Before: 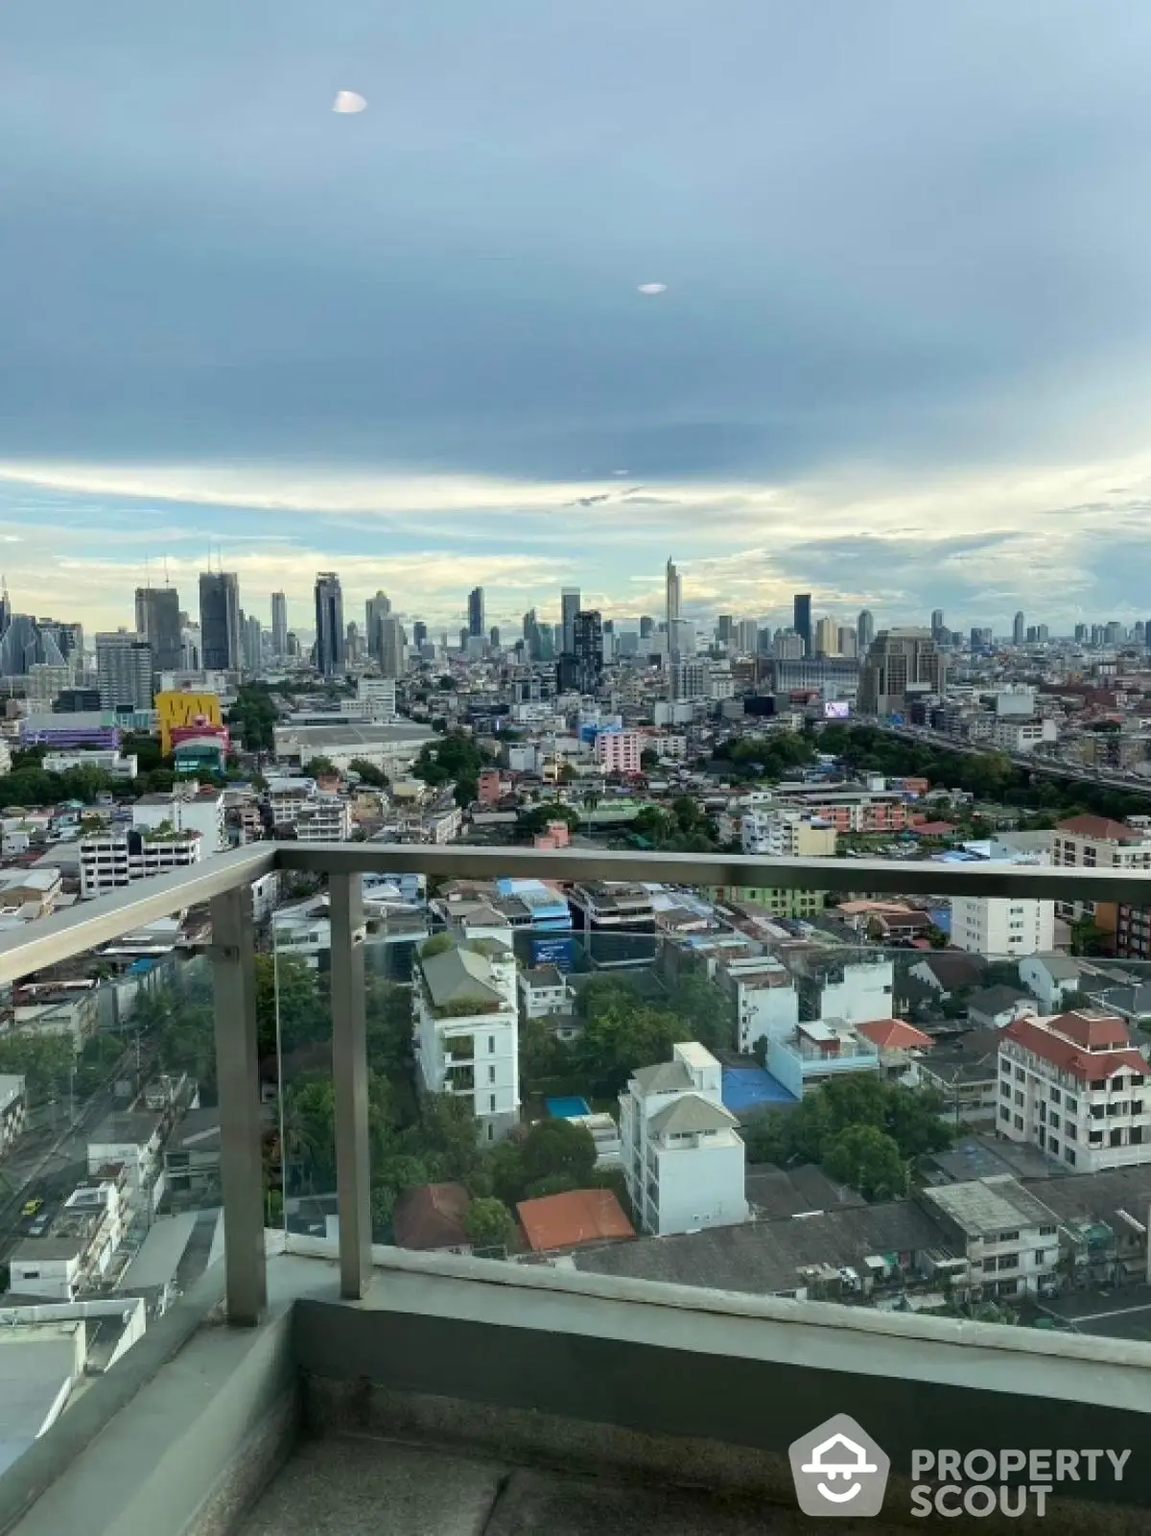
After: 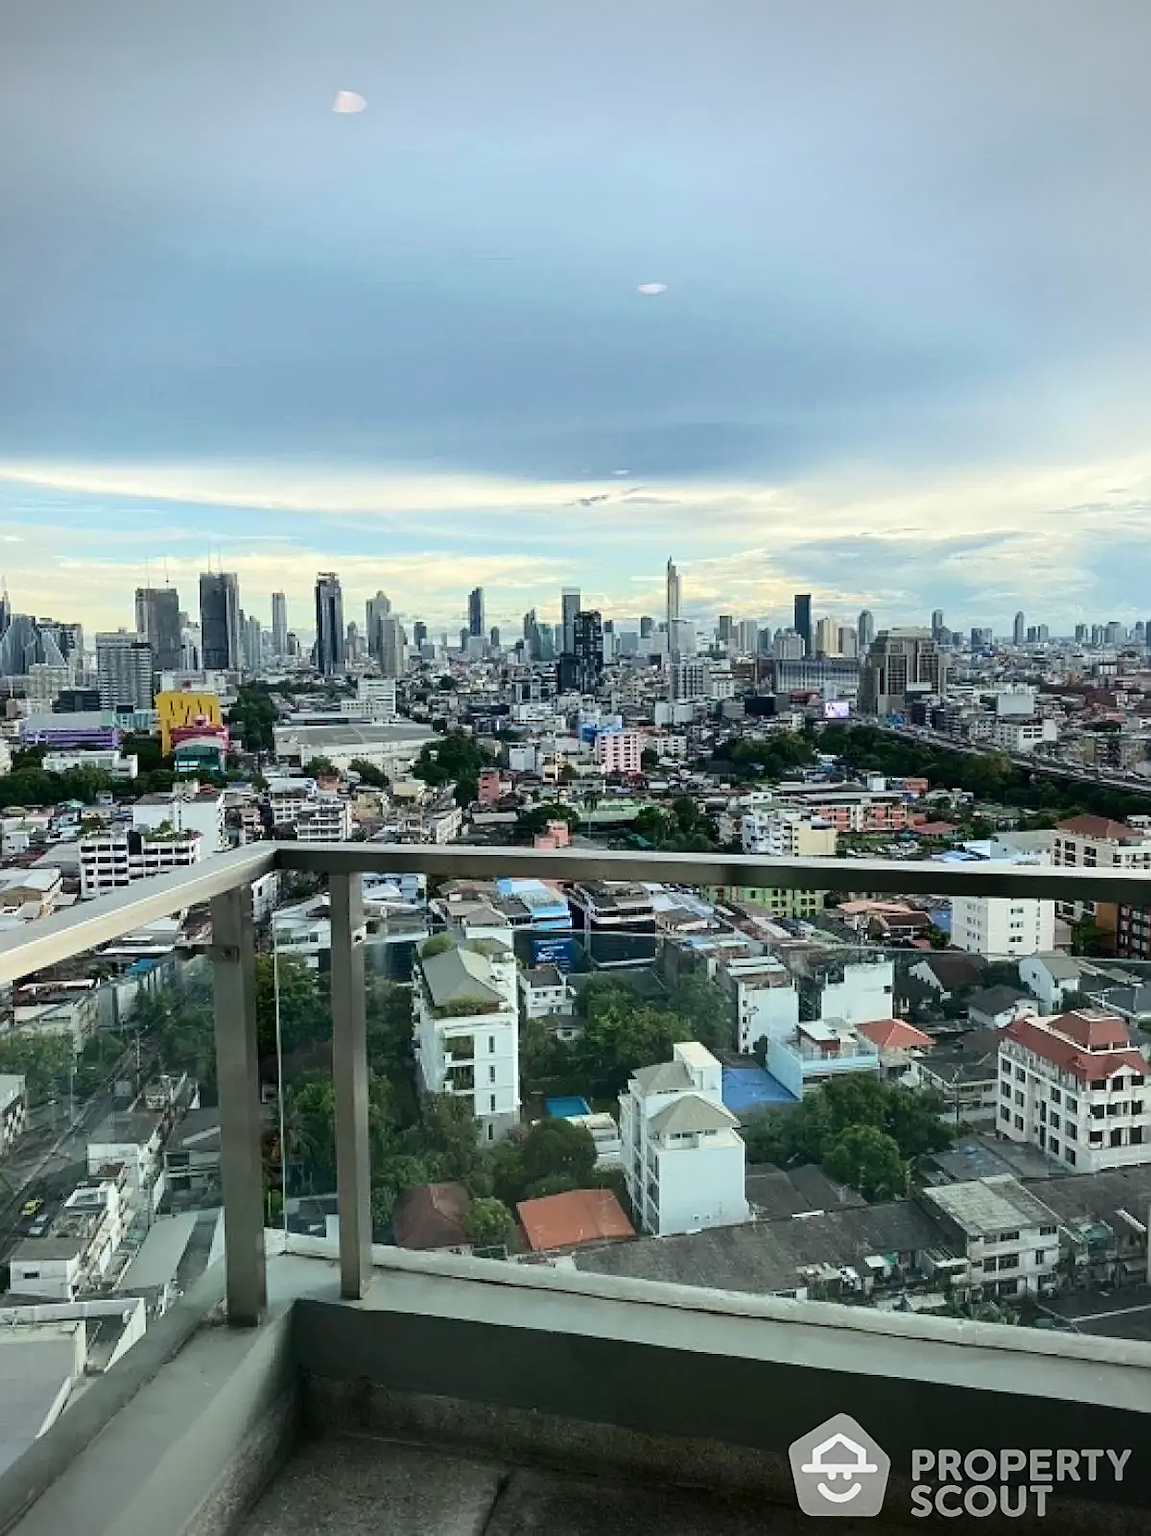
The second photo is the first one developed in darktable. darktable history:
sharpen: on, module defaults
vignetting: unbound false
tone curve: curves: ch0 [(0, 0) (0.003, 0.008) (0.011, 0.017) (0.025, 0.027) (0.044, 0.043) (0.069, 0.059) (0.1, 0.086) (0.136, 0.112) (0.177, 0.152) (0.224, 0.203) (0.277, 0.277) (0.335, 0.346) (0.399, 0.439) (0.468, 0.527) (0.543, 0.613) (0.623, 0.693) (0.709, 0.787) (0.801, 0.863) (0.898, 0.927) (1, 1)], color space Lab, independent channels, preserve colors none
